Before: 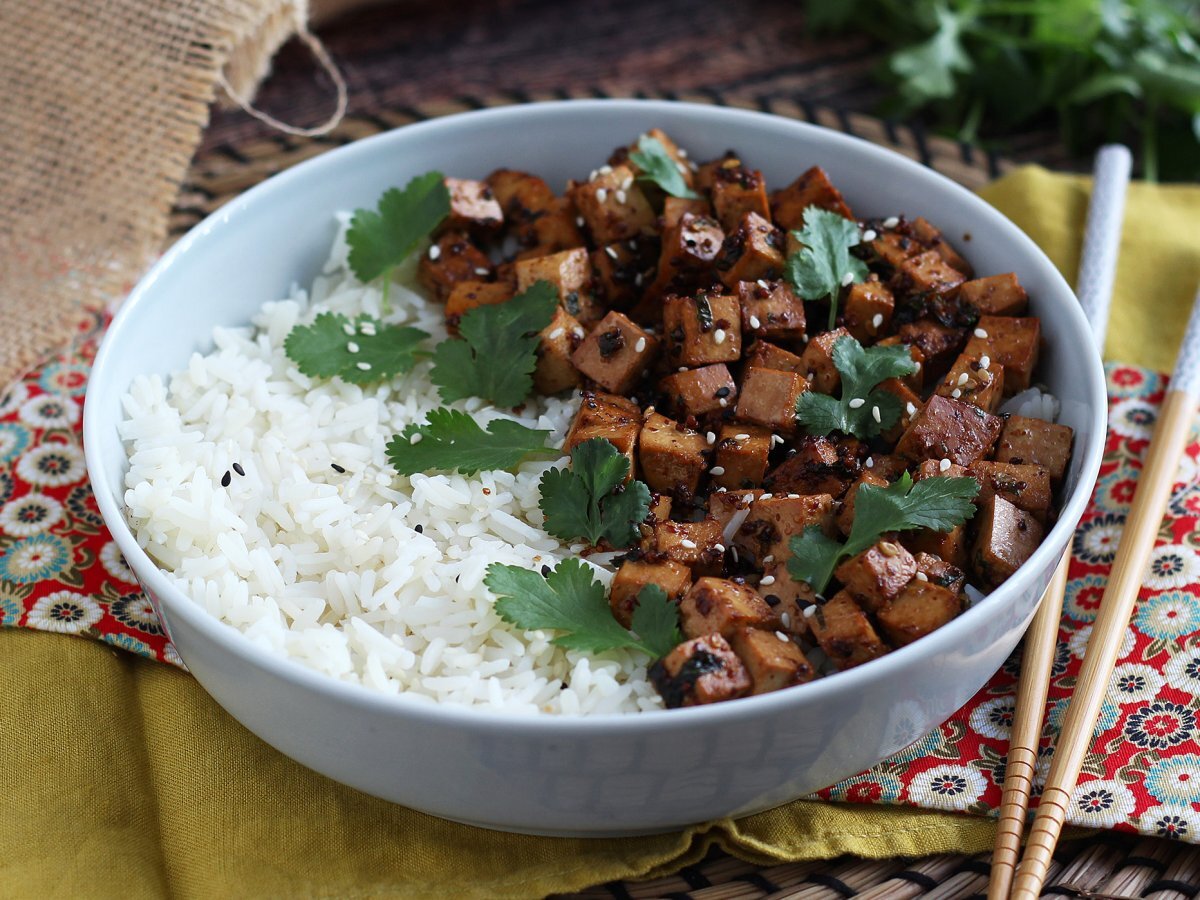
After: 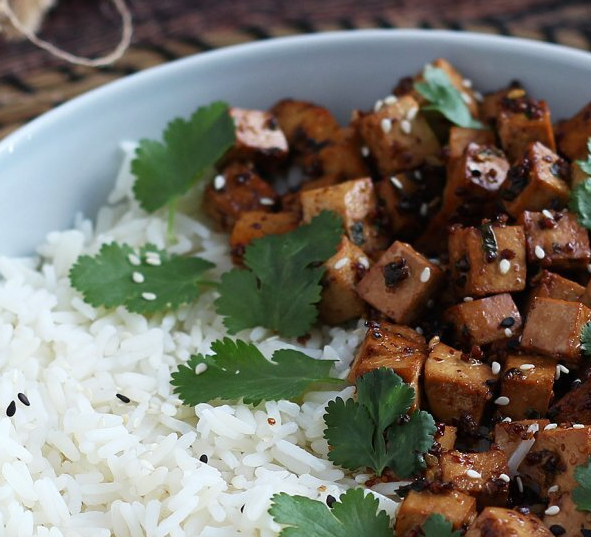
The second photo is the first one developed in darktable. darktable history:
crop: left 17.943%, top 7.862%, right 32.798%, bottom 32.469%
